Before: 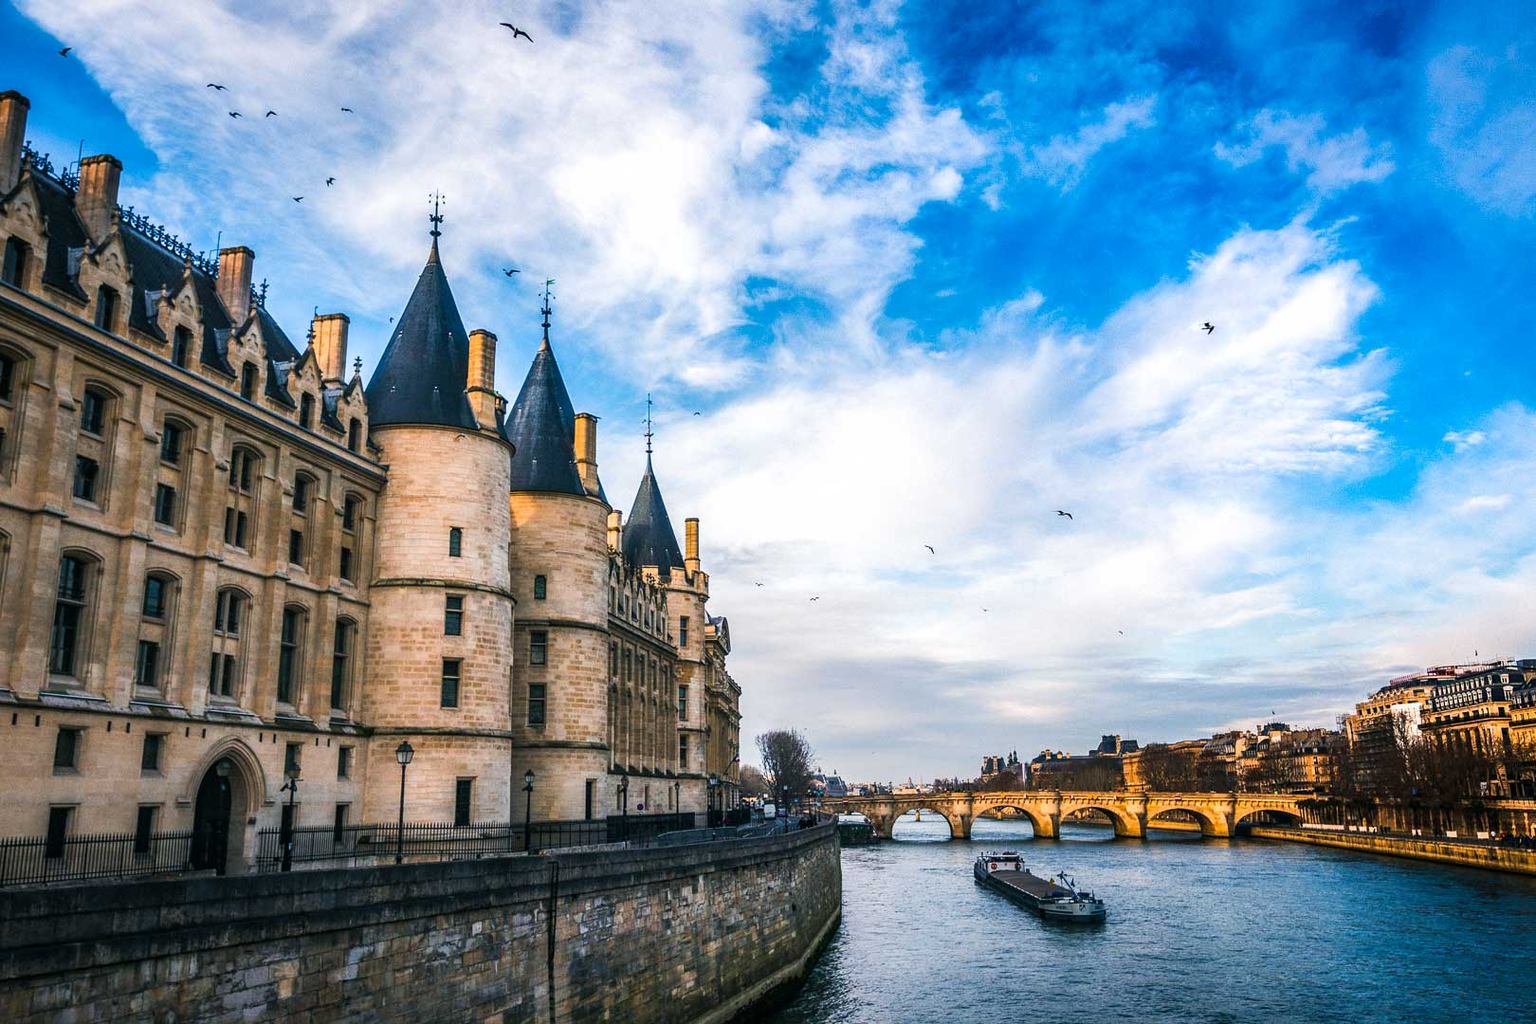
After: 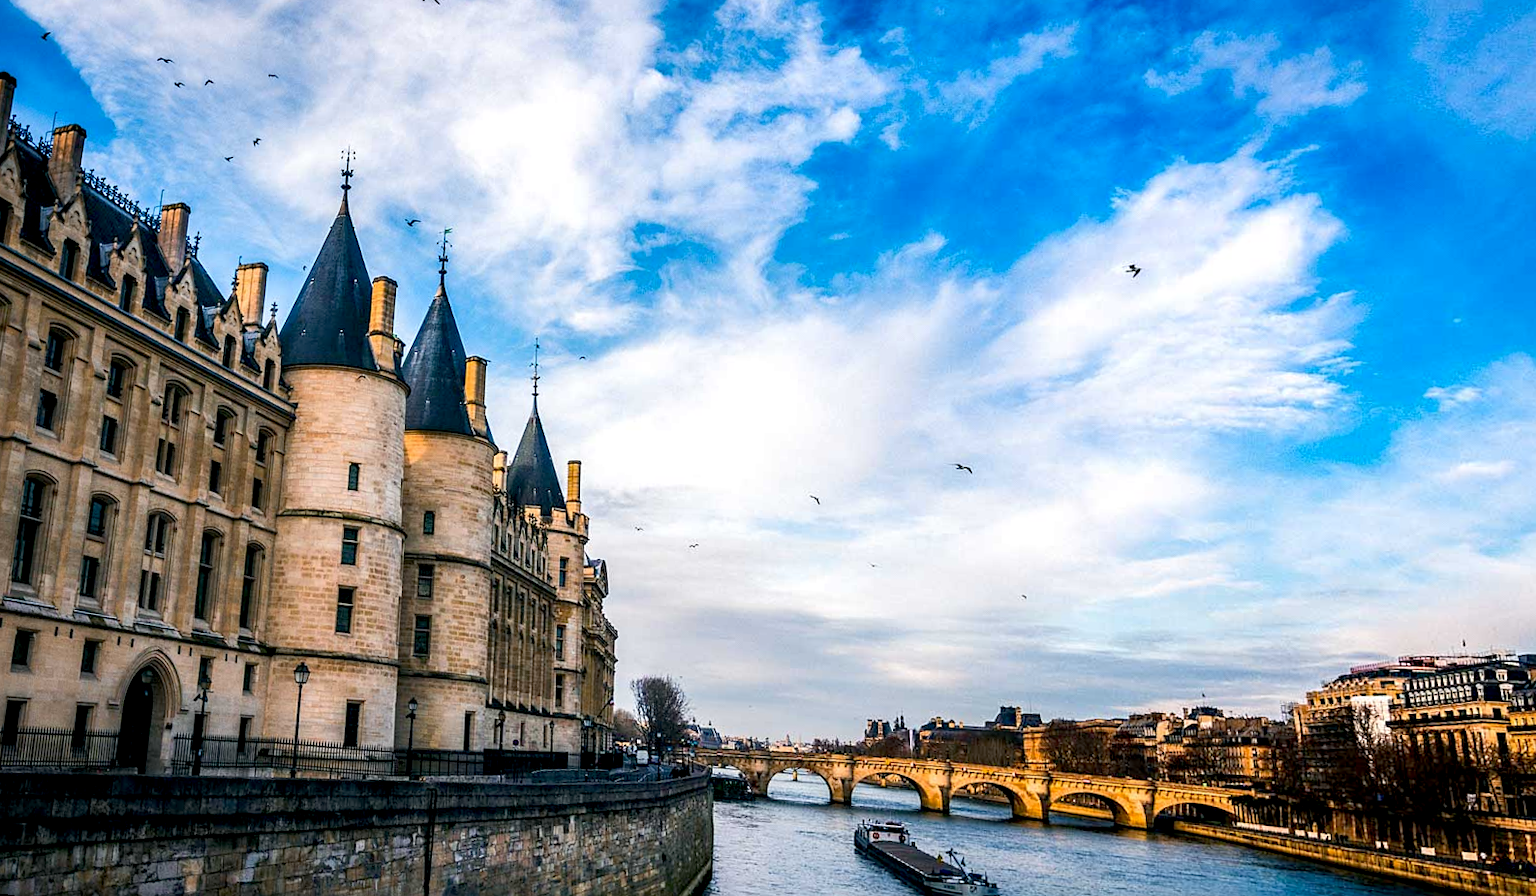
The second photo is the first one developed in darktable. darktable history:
exposure: black level correction 0.01, exposure 0.011 EV, compensate highlight preservation false
rotate and perspective: rotation 1.69°, lens shift (vertical) -0.023, lens shift (horizontal) -0.291, crop left 0.025, crop right 0.988, crop top 0.092, crop bottom 0.842
sharpen: amount 0.2
